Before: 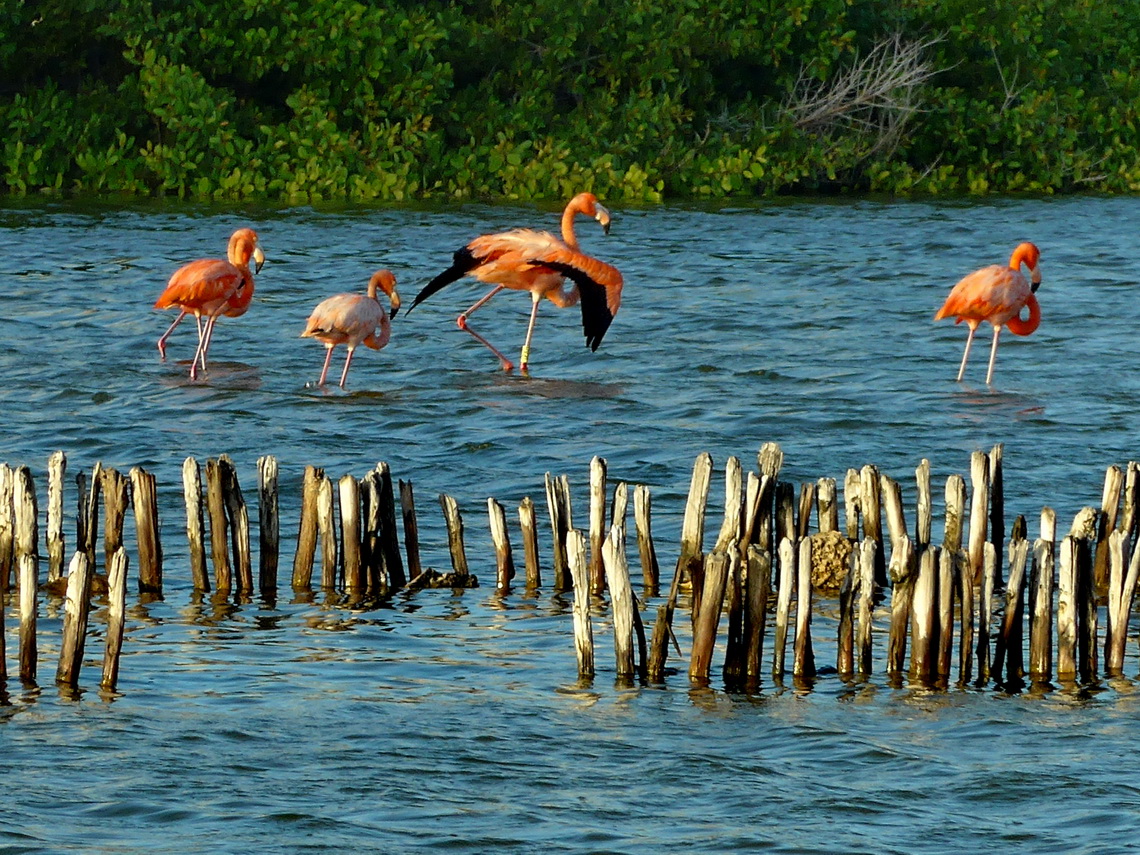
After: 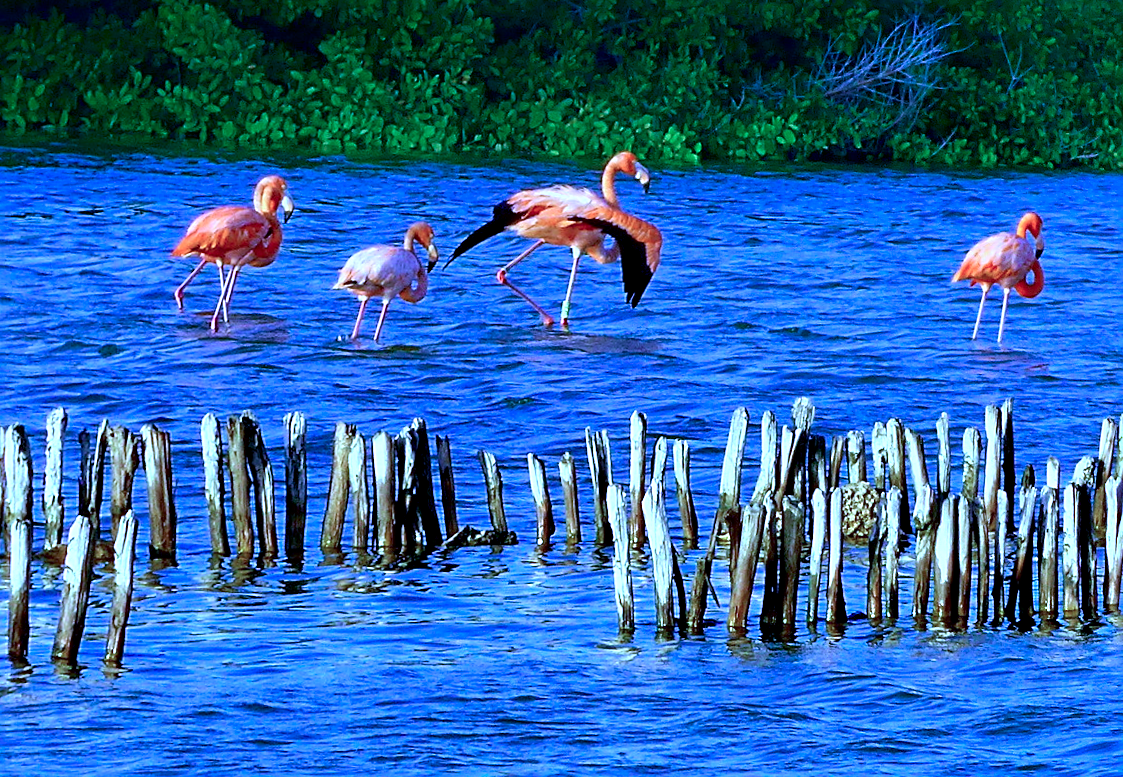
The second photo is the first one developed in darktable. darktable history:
shadows and highlights: shadows -54.3, highlights 86.09, soften with gaussian
local contrast: mode bilateral grid, contrast 20, coarseness 50, detail 120%, midtone range 0.2
color correction: highlights a* 1.39, highlights b* 17.83
exposure: black level correction 0.001, exposure 0.5 EV, compensate exposure bias true, compensate highlight preservation false
sharpen: on, module defaults
white balance: red 1.009, blue 0.985
color calibration: output R [0.948, 0.091, -0.04, 0], output G [-0.3, 1.384, -0.085, 0], output B [-0.108, 0.061, 1.08, 0], illuminant as shot in camera, x 0.484, y 0.43, temperature 2405.29 K
rotate and perspective: rotation -0.013°, lens shift (vertical) -0.027, lens shift (horizontal) 0.178, crop left 0.016, crop right 0.989, crop top 0.082, crop bottom 0.918
